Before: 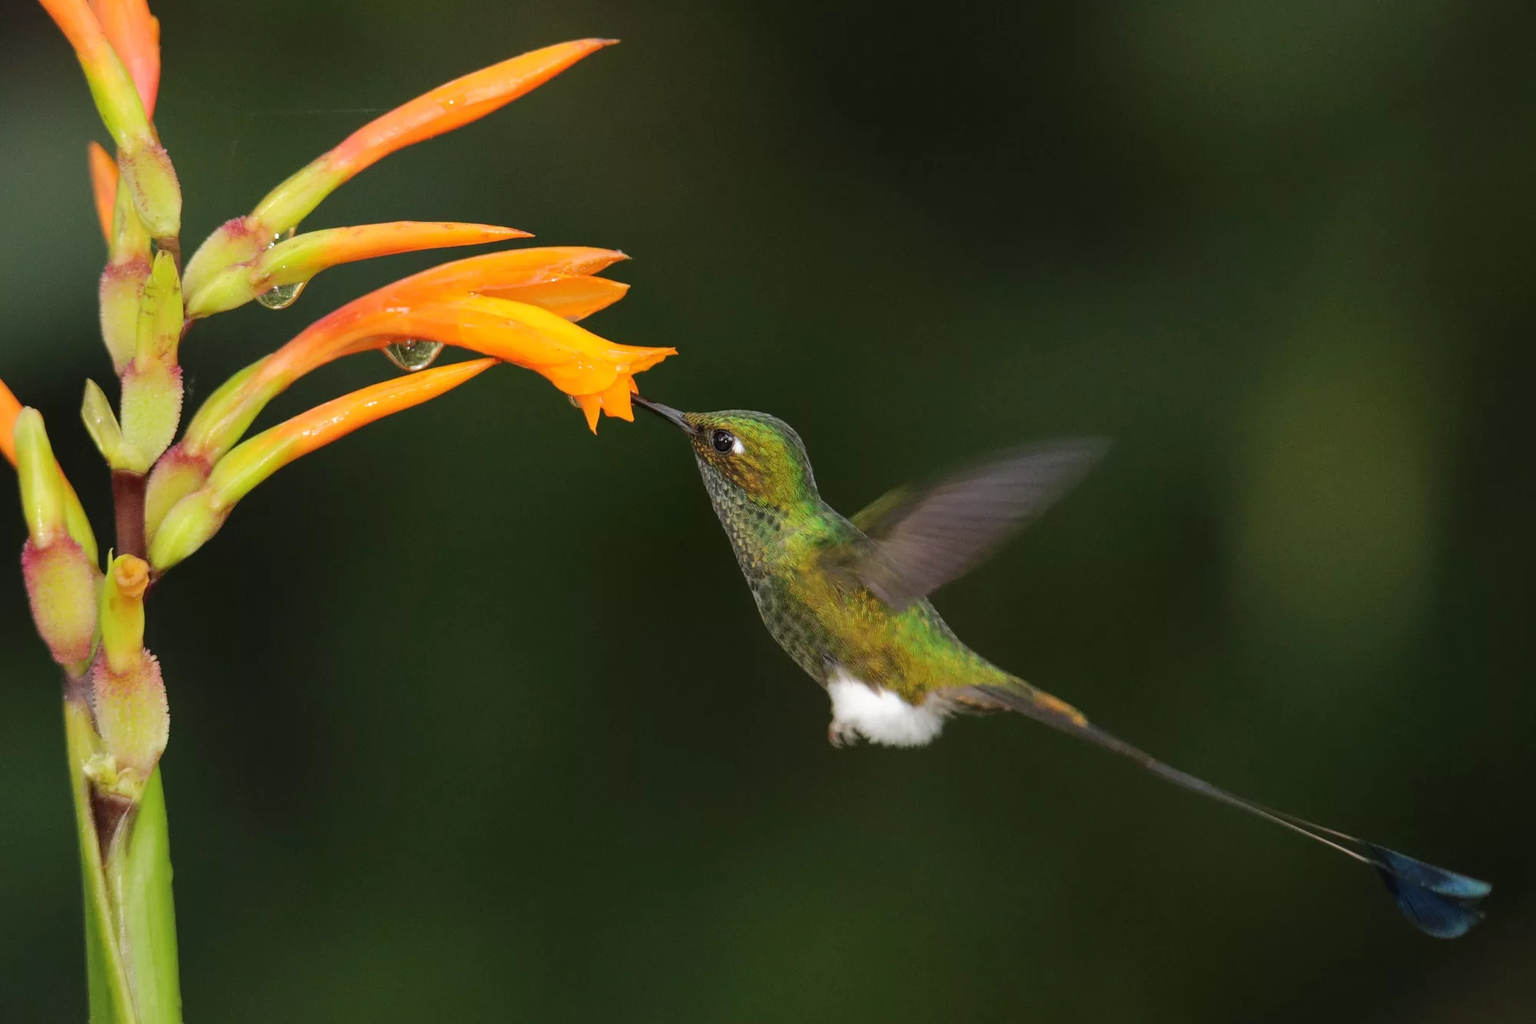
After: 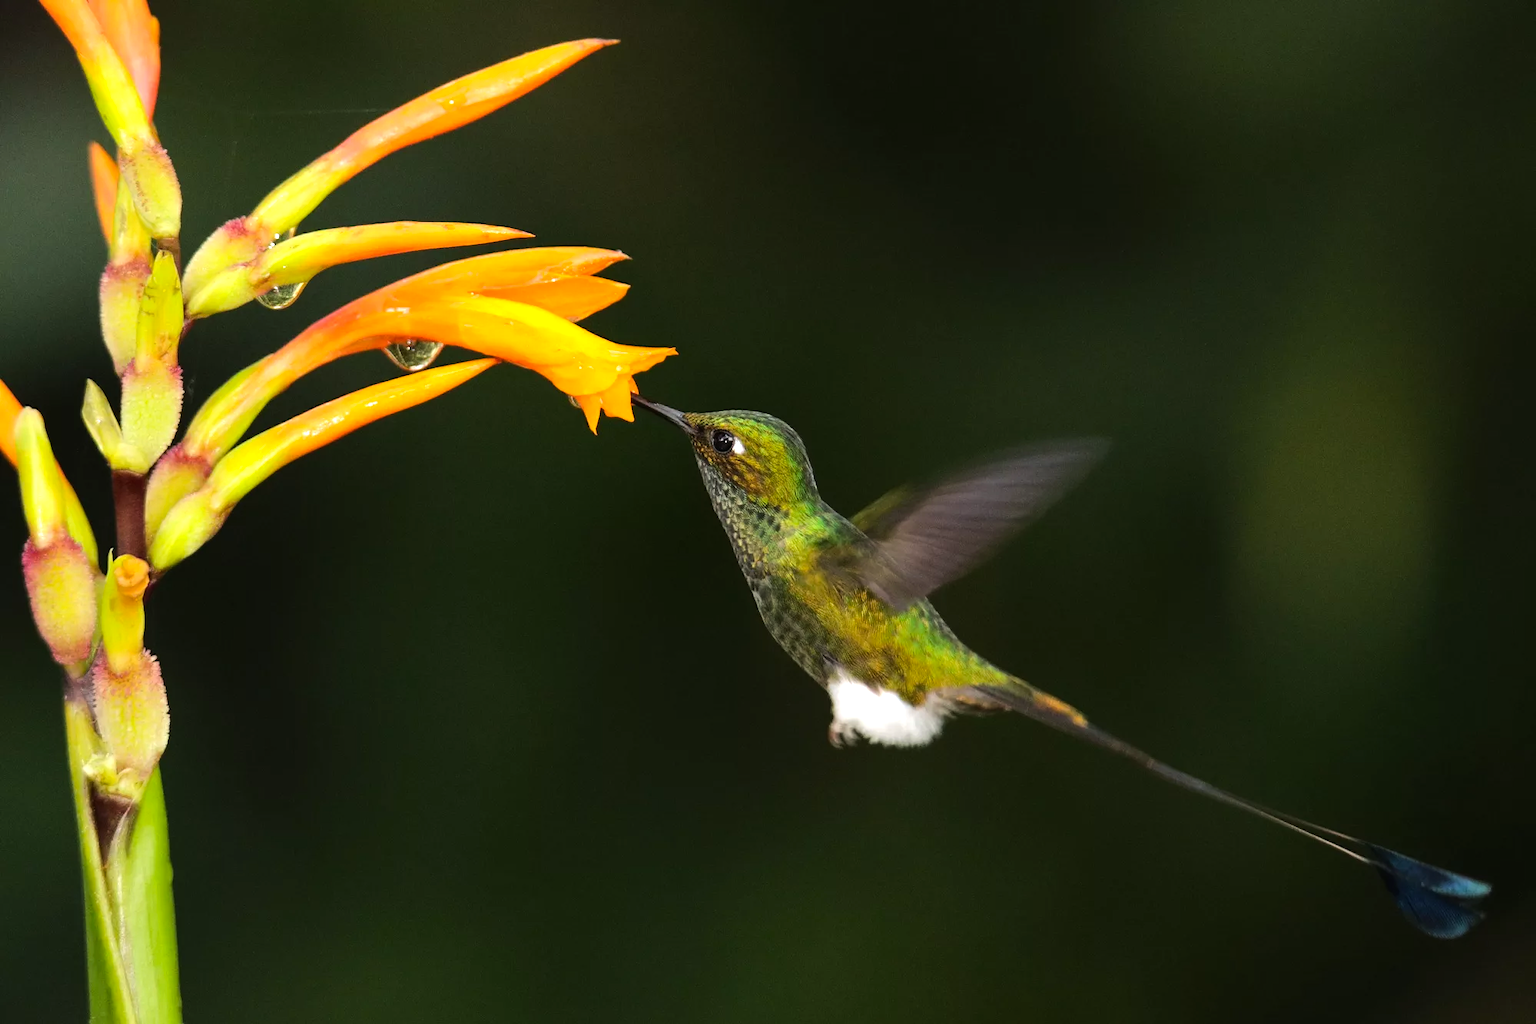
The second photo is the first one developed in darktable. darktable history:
tone equalizer: -8 EV -0.75 EV, -7 EV -0.7 EV, -6 EV -0.6 EV, -5 EV -0.4 EV, -3 EV 0.4 EV, -2 EV 0.6 EV, -1 EV 0.7 EV, +0 EV 0.75 EV, edges refinement/feathering 500, mask exposure compensation -1.57 EV, preserve details no
color balance rgb: perceptual saturation grading › global saturation 10%, global vibrance 10%
